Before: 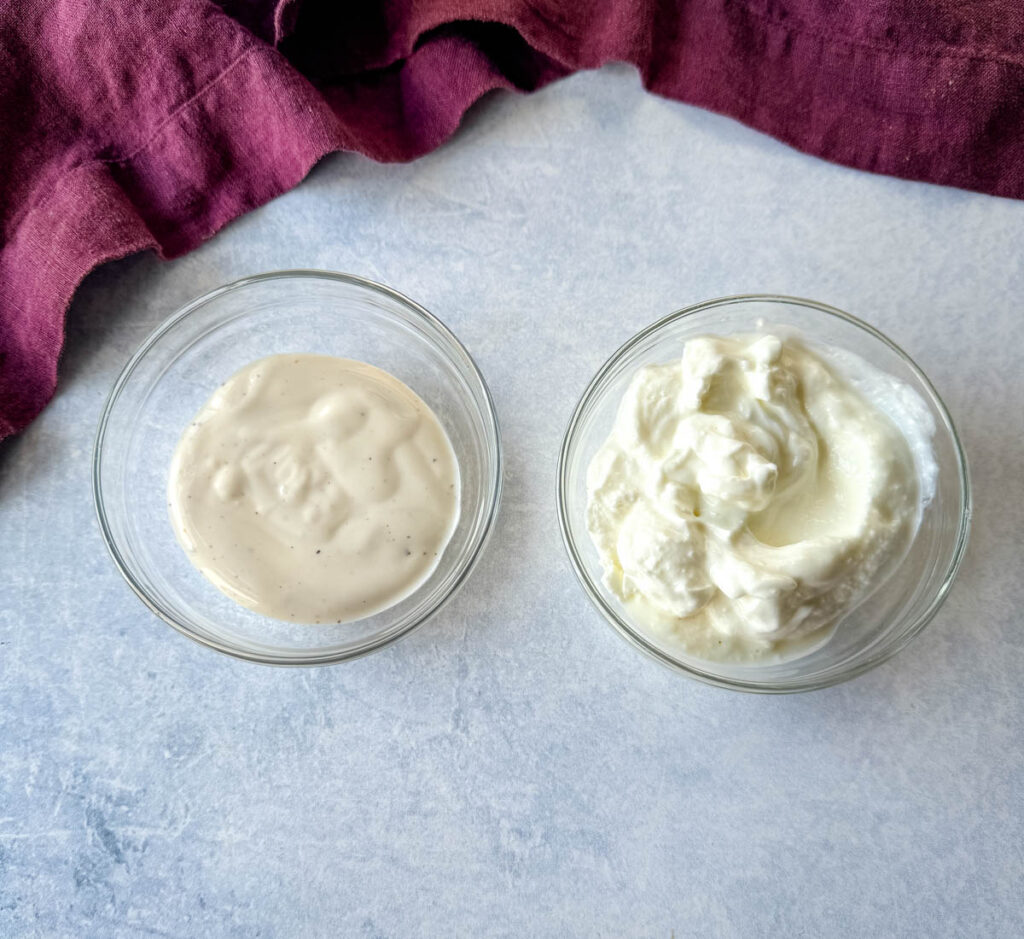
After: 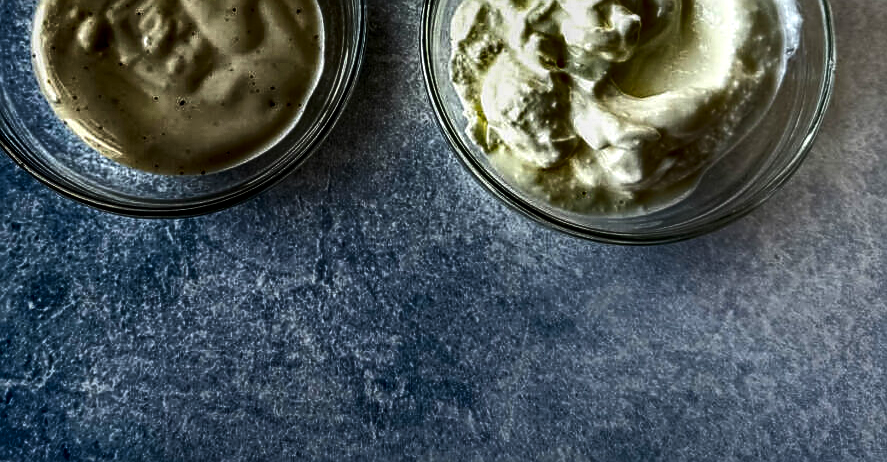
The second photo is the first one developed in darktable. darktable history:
sharpen: on, module defaults
local contrast: detail 160%
contrast brightness saturation: contrast 0.205, brightness -0.103, saturation 0.206
crop and rotate: left 13.303%, top 47.95%, bottom 2.76%
shadows and highlights: radius 123.15, shadows 98.12, white point adjustment -3.16, highlights -98.86, soften with gaussian
